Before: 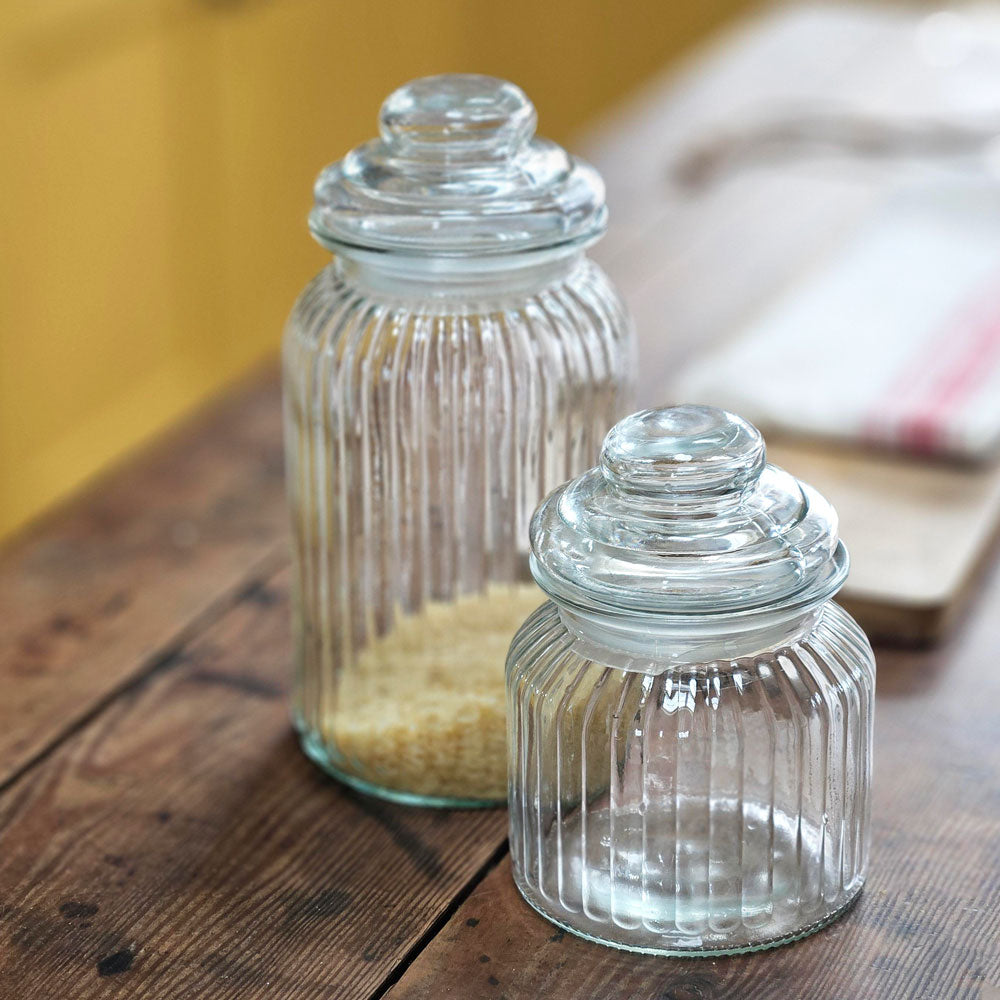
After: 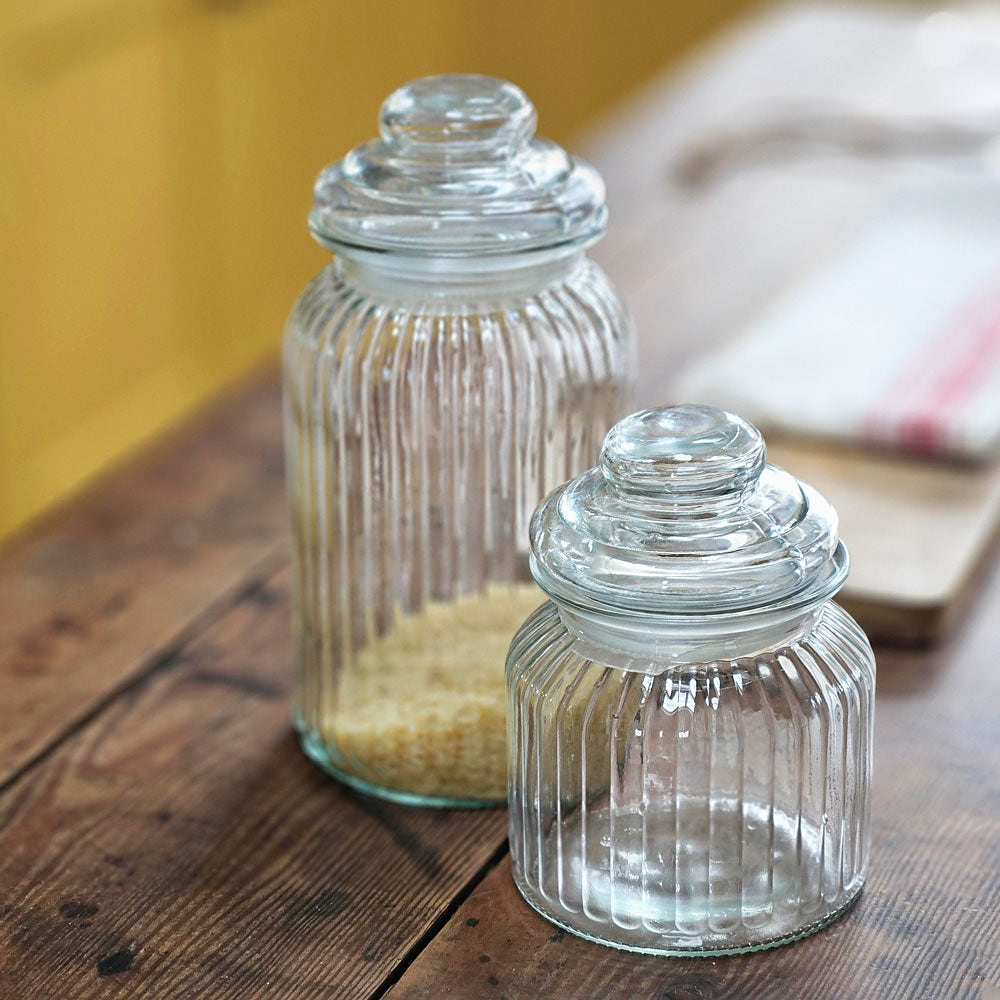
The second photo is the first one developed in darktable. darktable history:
contrast brightness saturation: contrast -0.02, brightness -0.01, saturation 0.03
sharpen: amount 0.2
